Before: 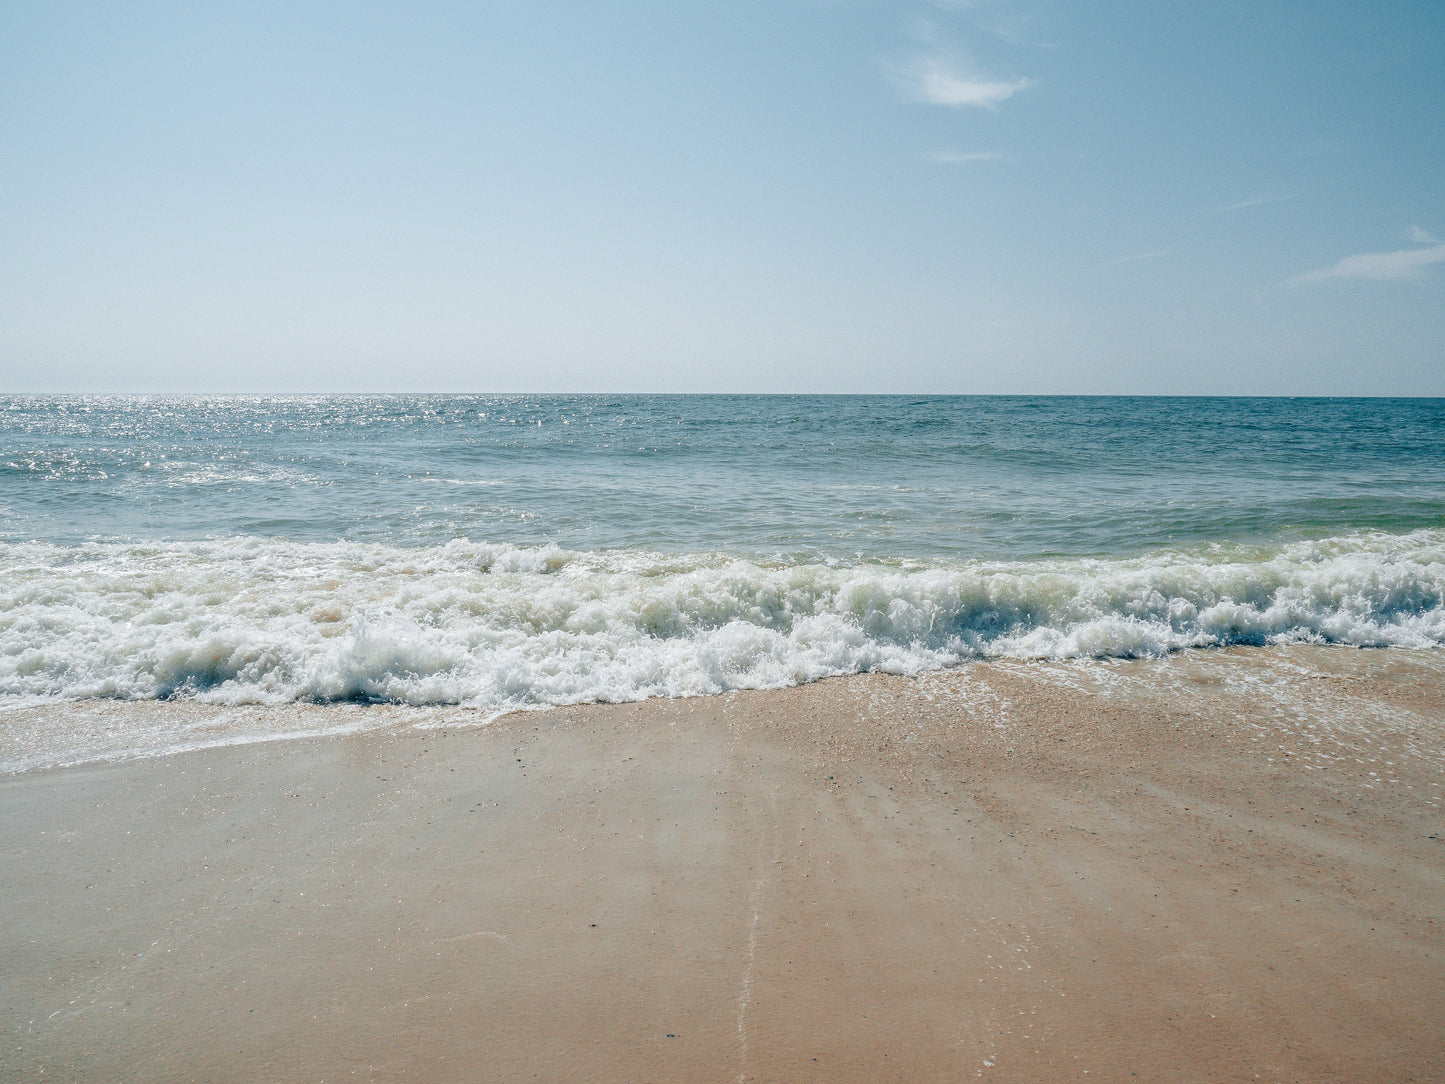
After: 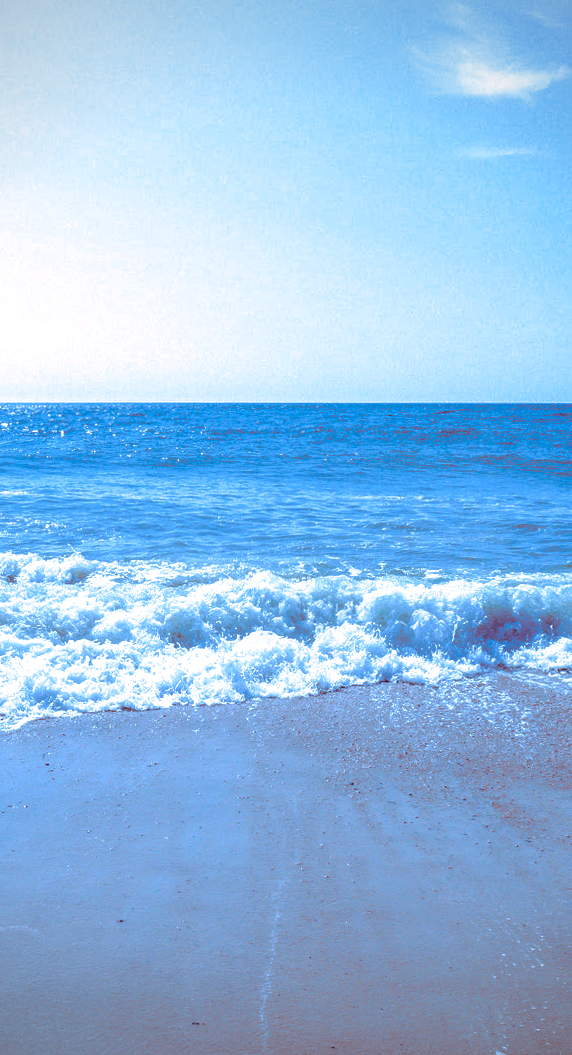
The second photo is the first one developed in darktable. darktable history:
crop: left 31.229%, right 27.105%
color calibration: illuminant as shot in camera, x 0.442, y 0.413, temperature 2903.13 K
rotate and perspective: rotation 0.074°, lens shift (vertical) 0.096, lens shift (horizontal) -0.041, crop left 0.043, crop right 0.952, crop top 0.024, crop bottom 0.979
vignetting: fall-off radius 60.92%
split-toning: highlights › hue 180°
